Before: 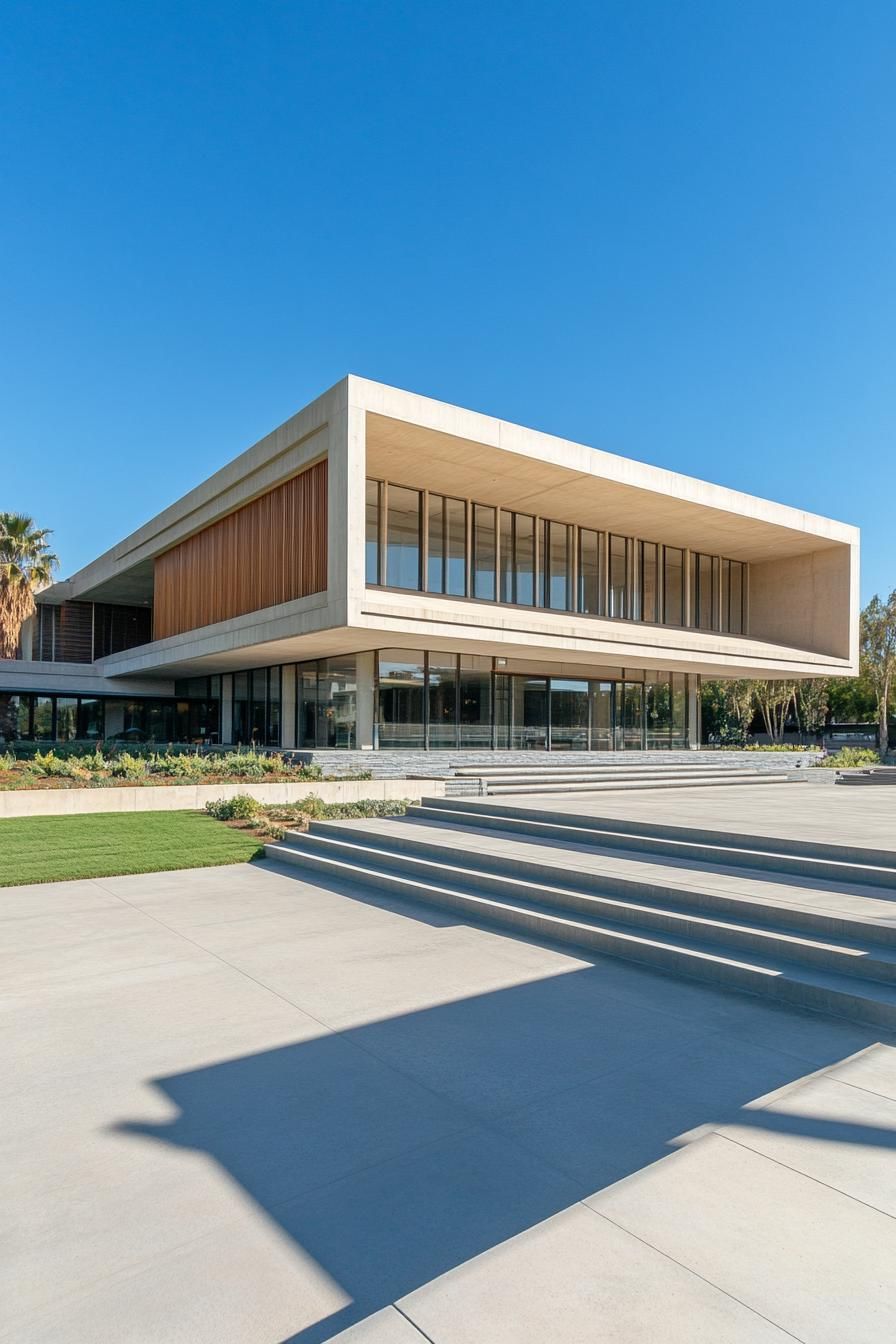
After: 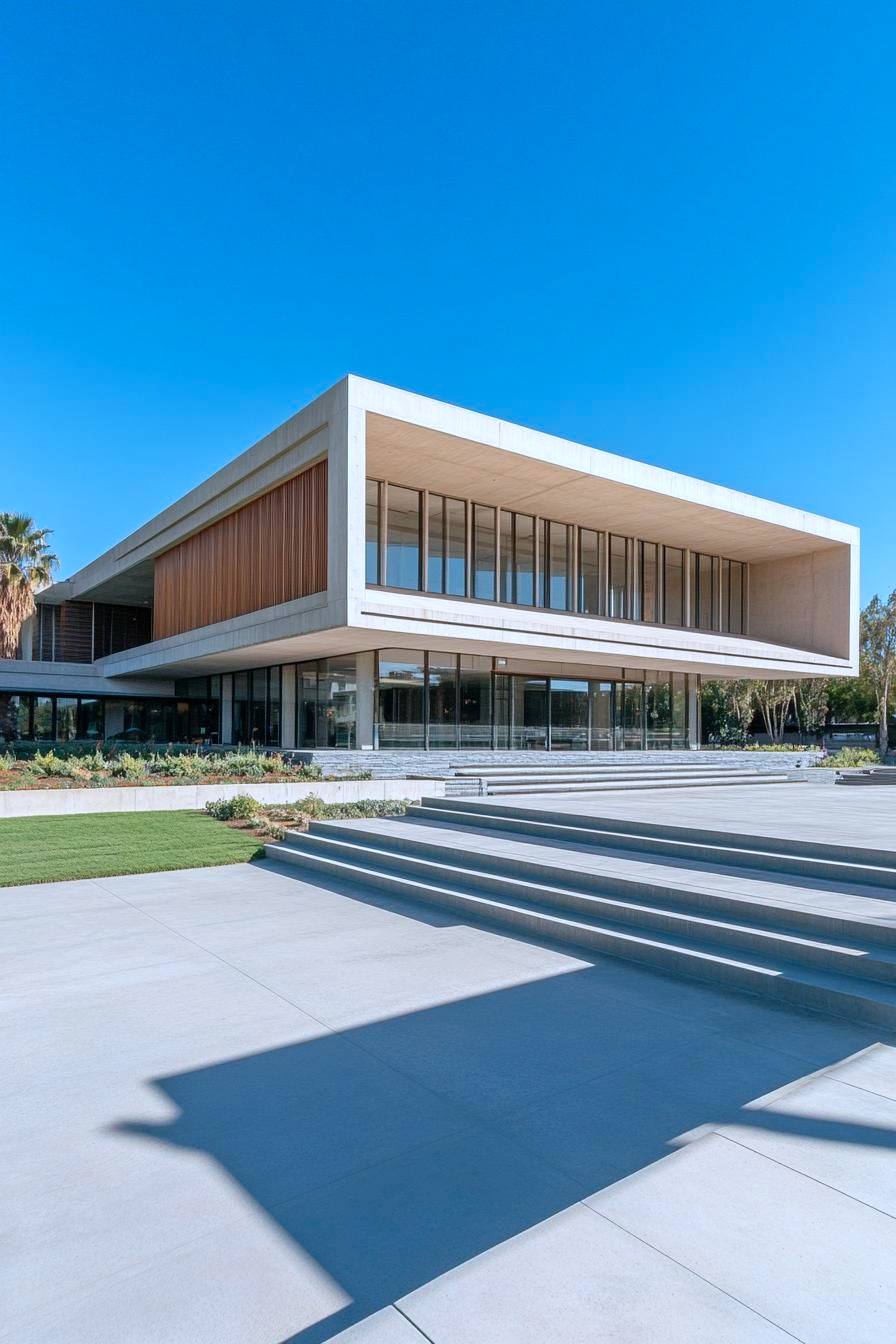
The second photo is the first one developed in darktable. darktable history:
color correction: highlights a* -1.98, highlights b* -18.47
